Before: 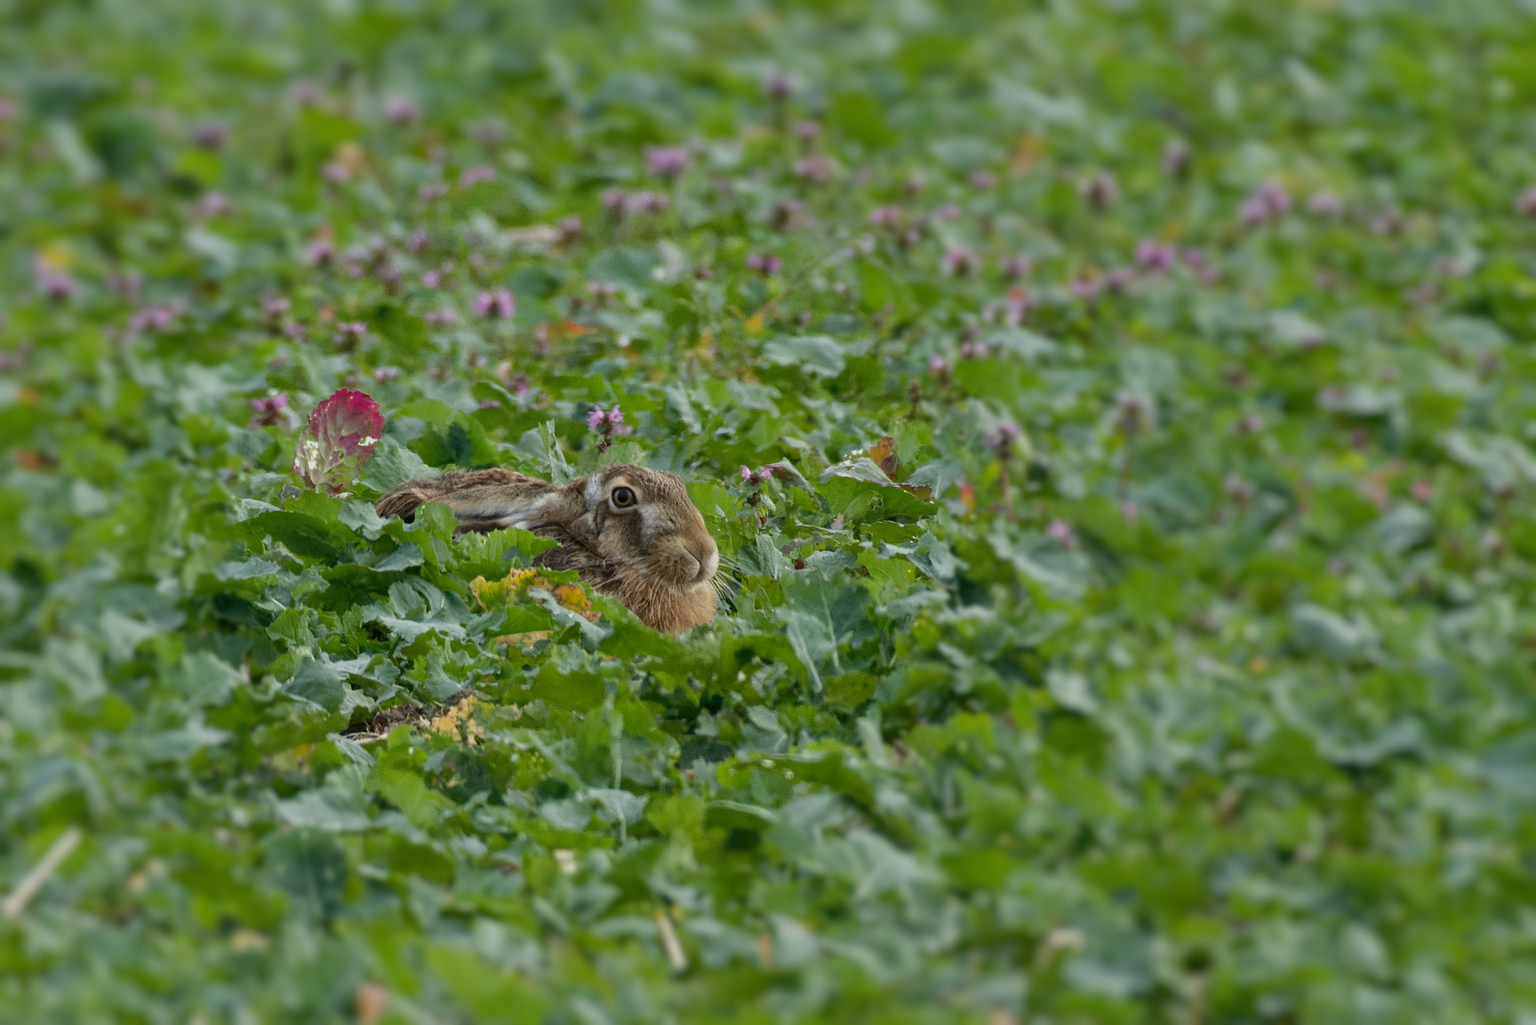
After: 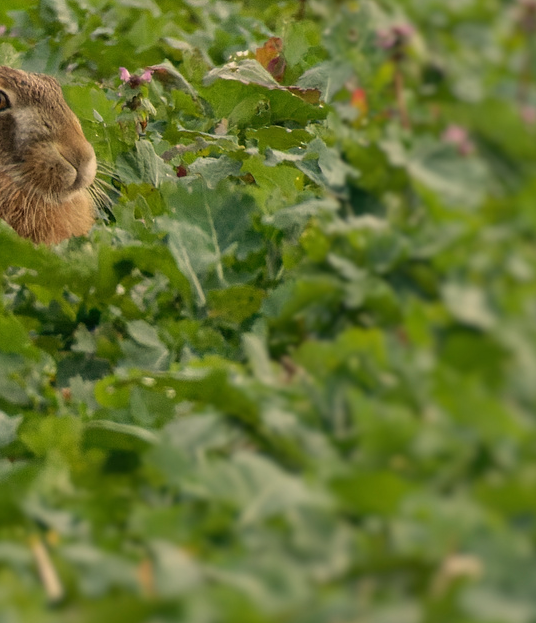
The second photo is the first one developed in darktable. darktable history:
crop: left 40.878%, top 39.176%, right 25.993%, bottom 3.081%
white balance: red 1.123, blue 0.83
